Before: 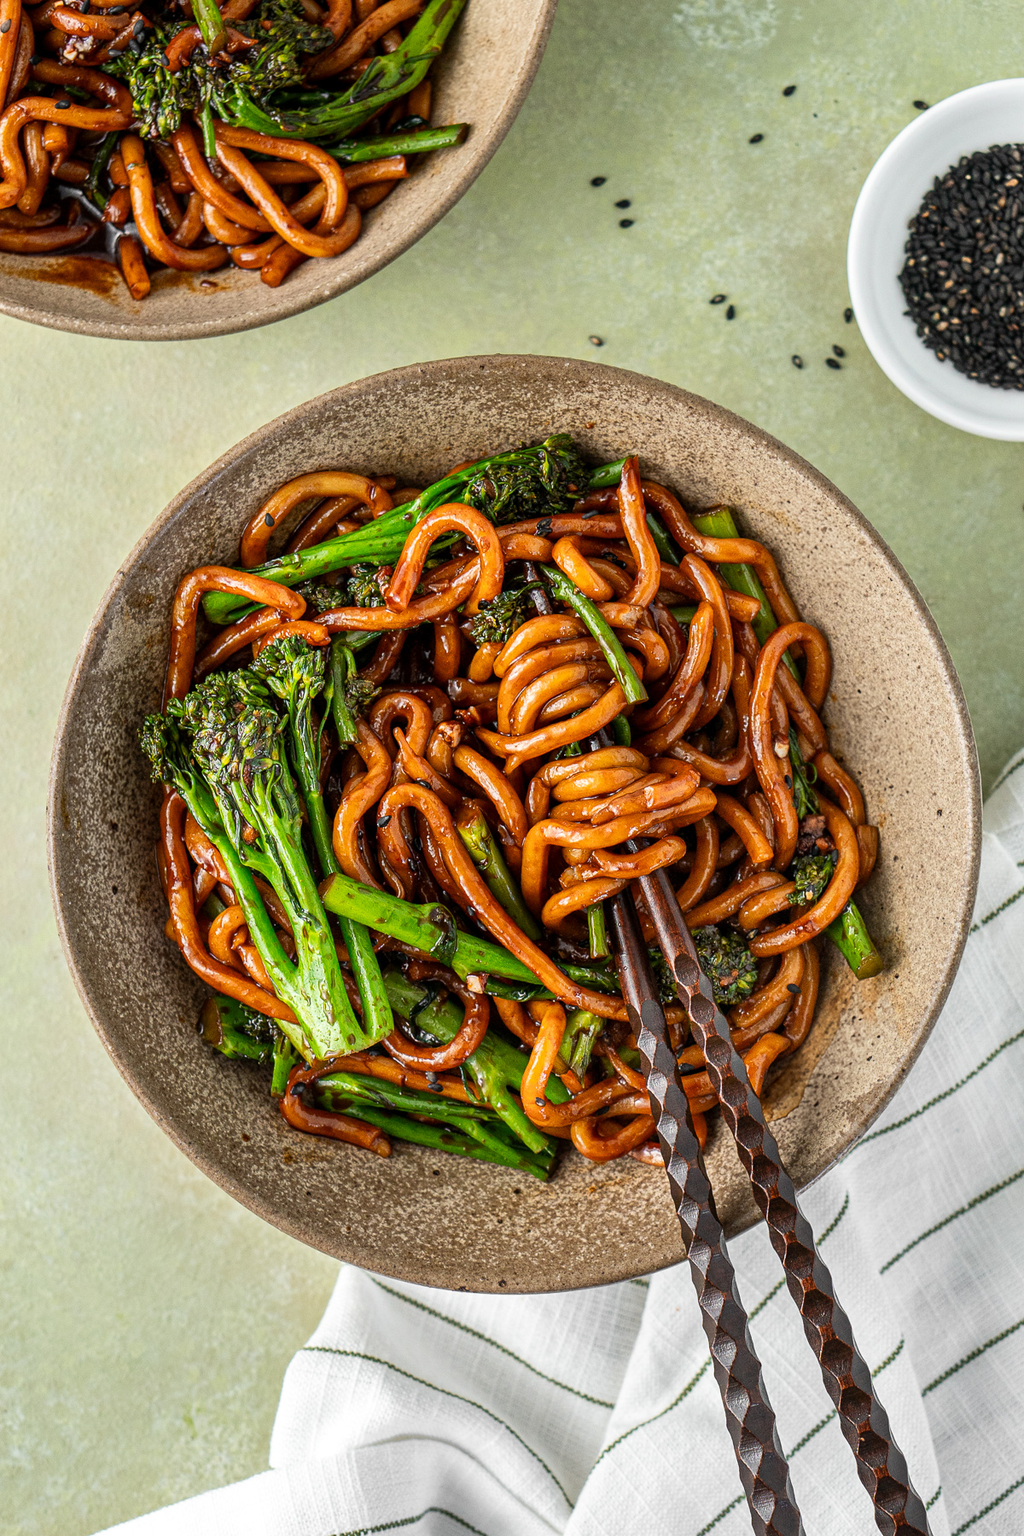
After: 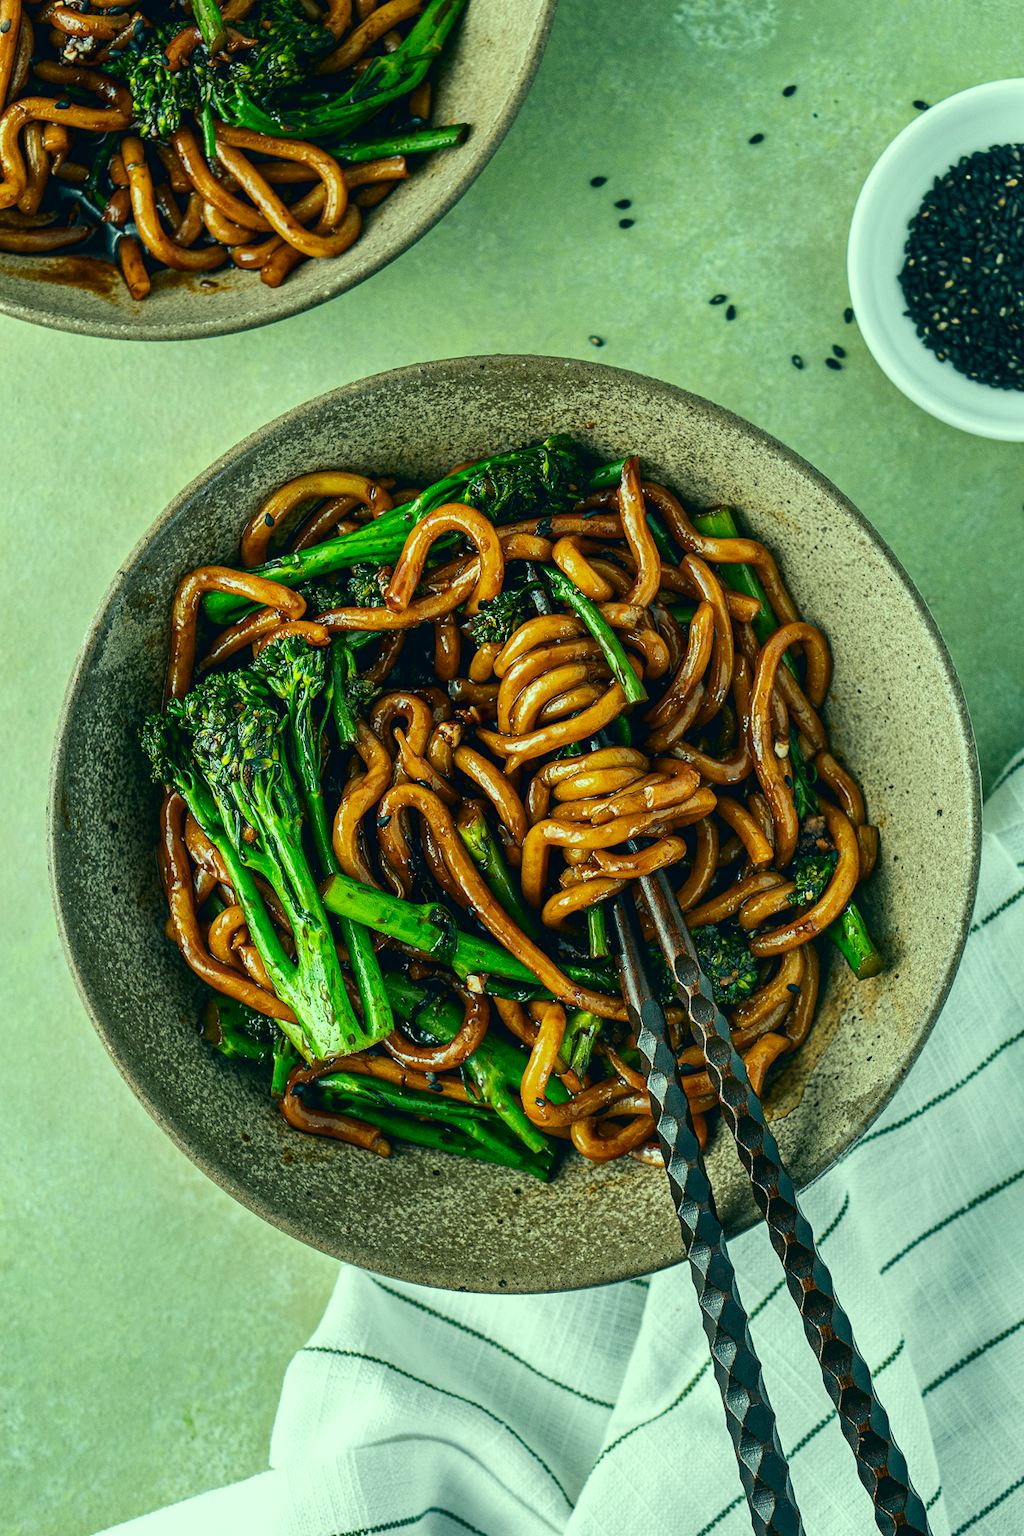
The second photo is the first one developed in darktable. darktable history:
color correction: highlights a* -20.08, highlights b* 9.8, shadows a* -20.4, shadows b* -10.76
white balance: red 1.009, blue 0.985
contrast brightness saturation: contrast 0.07, brightness -0.13, saturation 0.06
